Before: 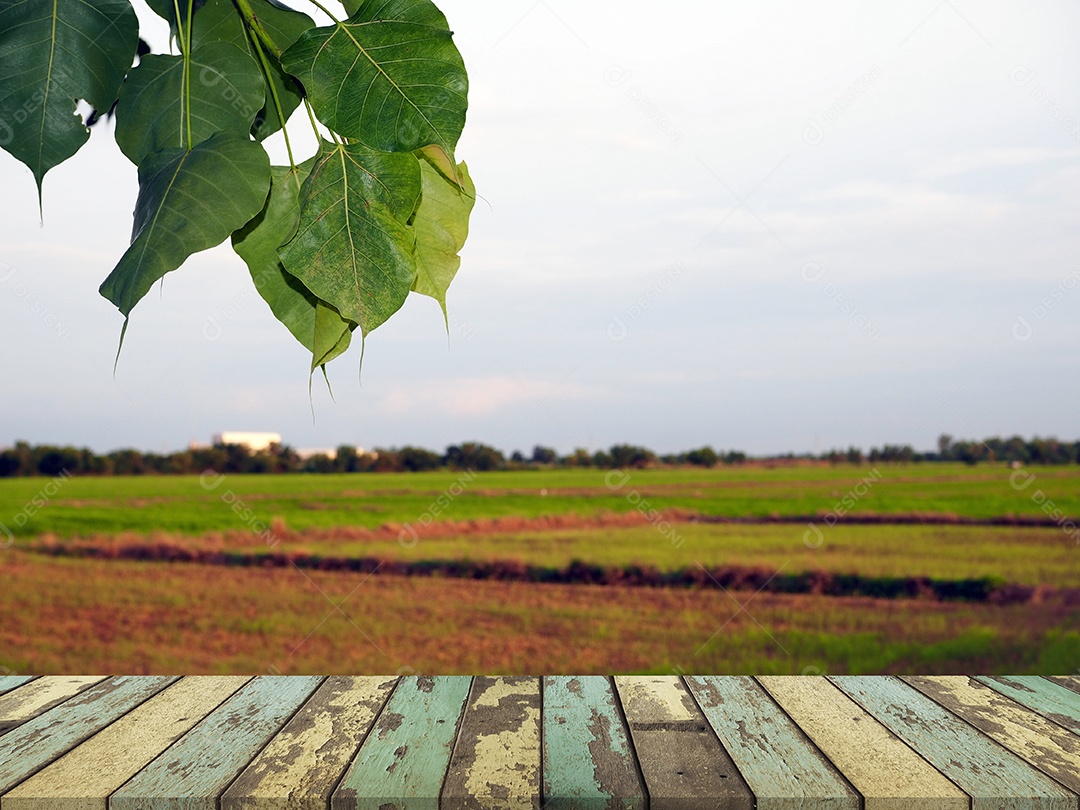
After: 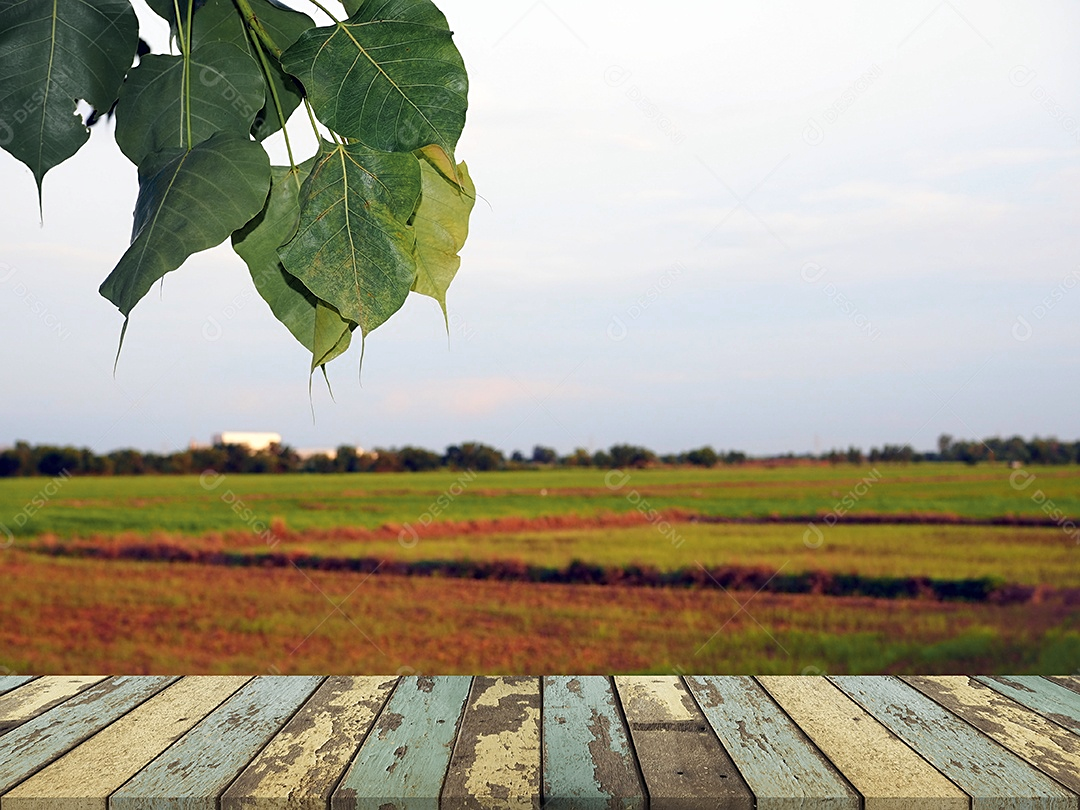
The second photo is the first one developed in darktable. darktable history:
color zones: curves: ch0 [(0, 0.363) (0.128, 0.373) (0.25, 0.5) (0.402, 0.407) (0.521, 0.525) (0.63, 0.559) (0.729, 0.662) (0.867, 0.471)]; ch1 [(0, 0.515) (0.136, 0.618) (0.25, 0.5) (0.378, 0) (0.516, 0) (0.622, 0.593) (0.737, 0.819) (0.87, 0.593)]; ch2 [(0, 0.529) (0.128, 0.471) (0.282, 0.451) (0.386, 0.662) (0.516, 0.525) (0.633, 0.554) (0.75, 0.62) (0.875, 0.441)], mix -60.35%
sharpen: amount 0.217
